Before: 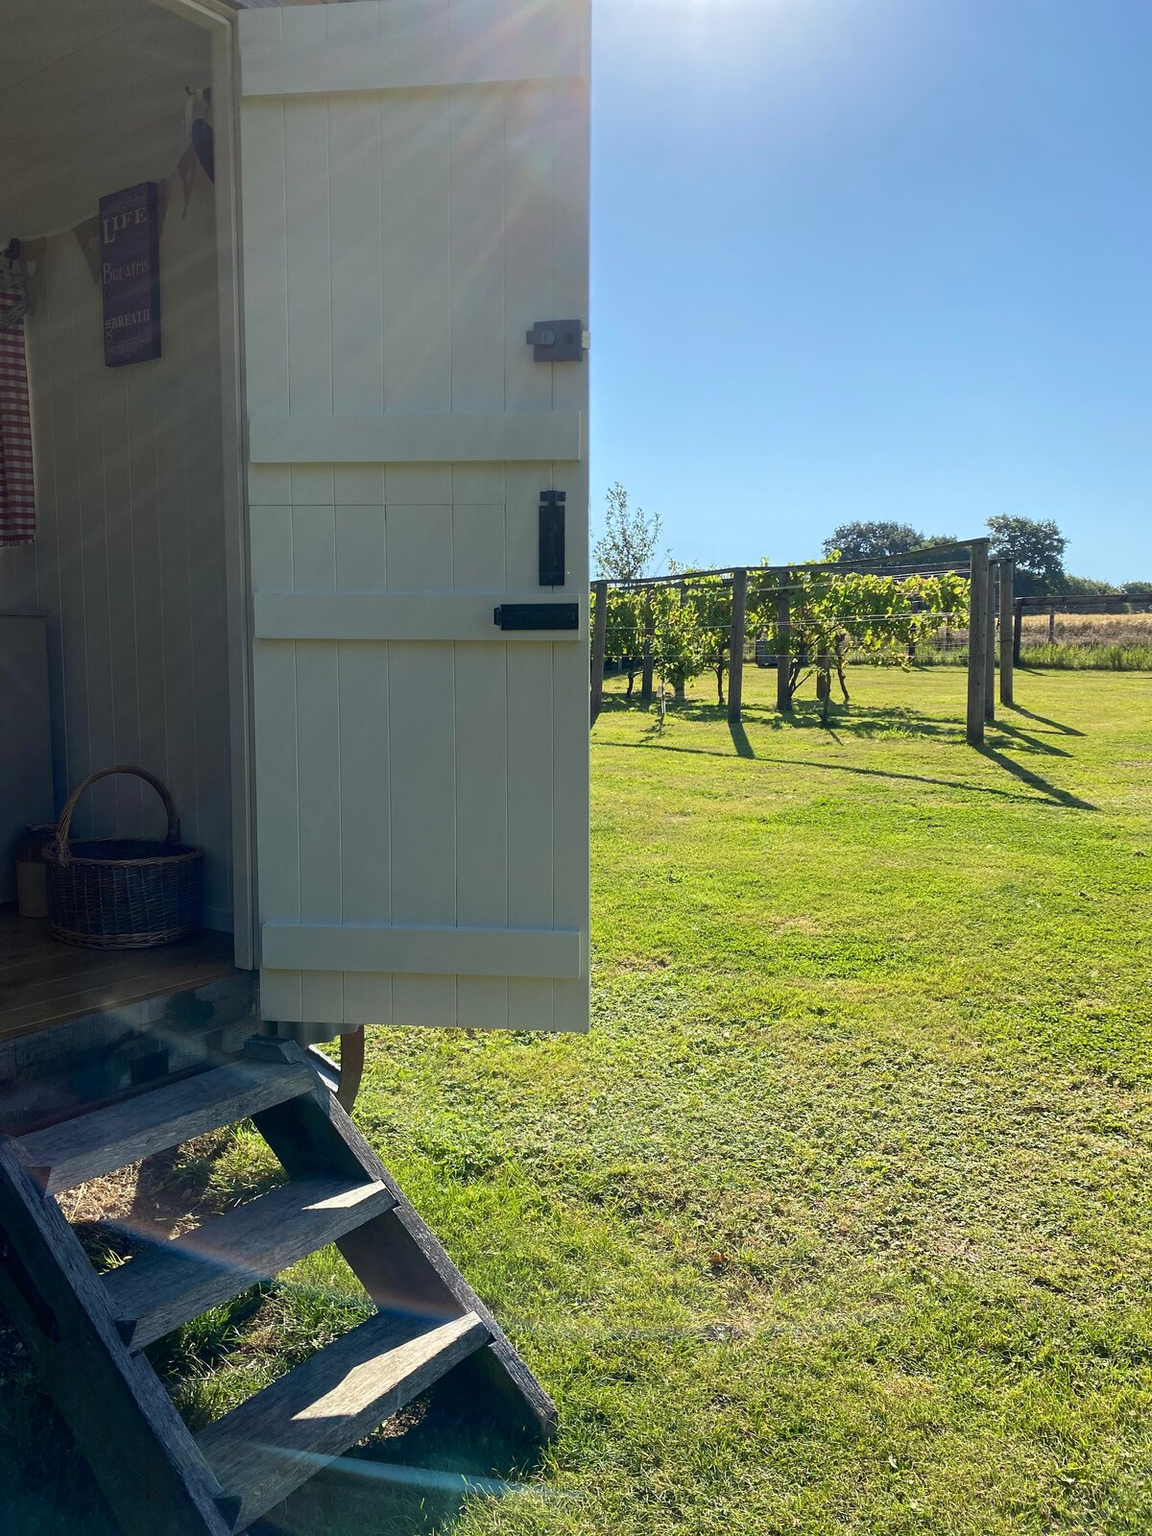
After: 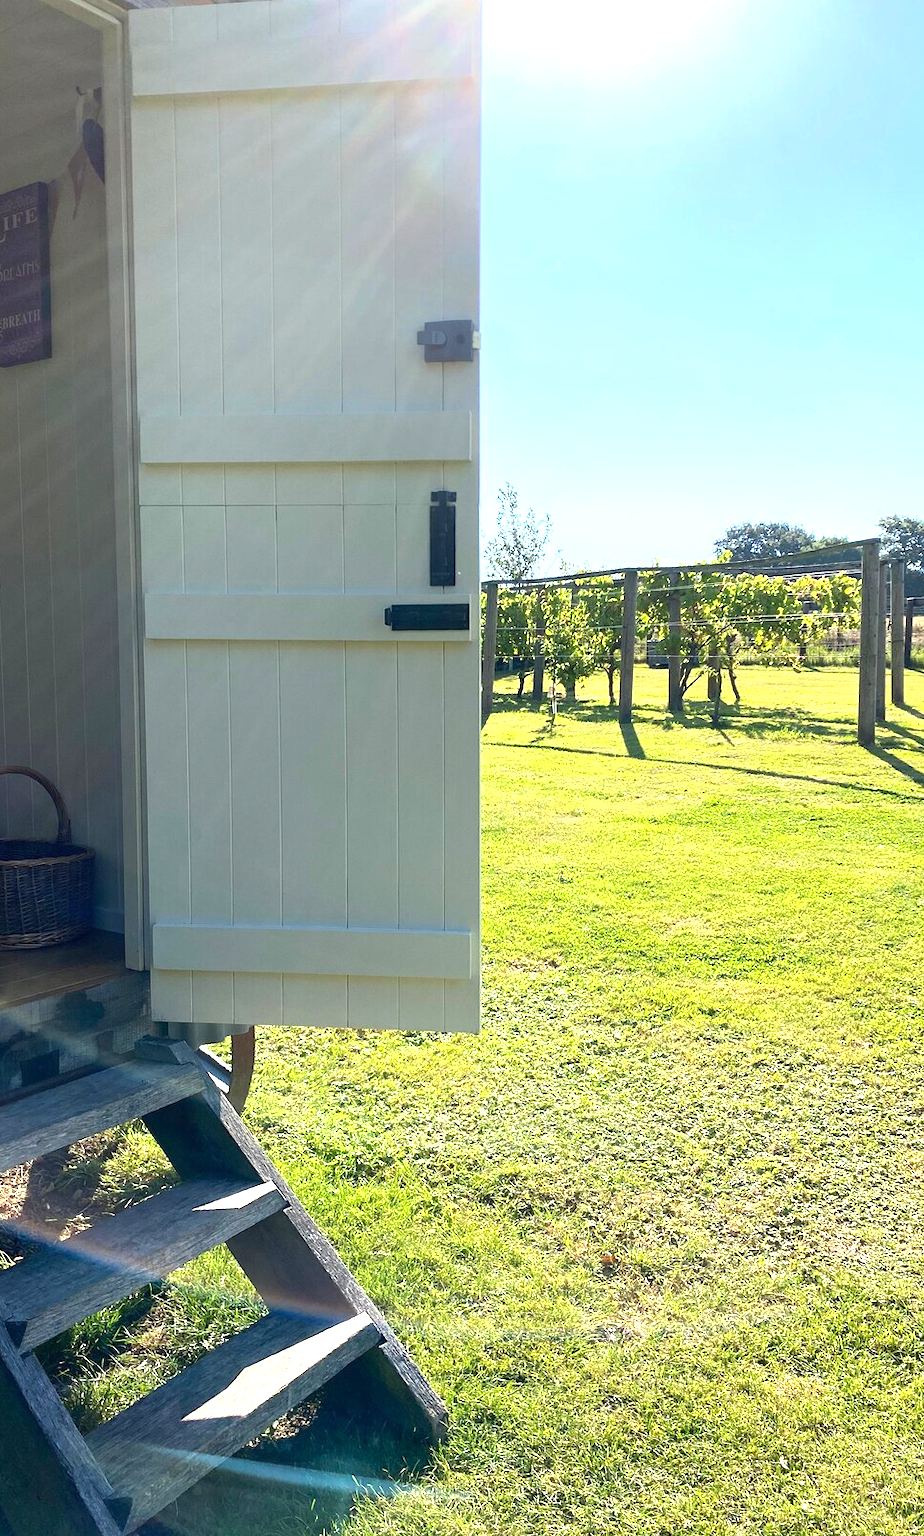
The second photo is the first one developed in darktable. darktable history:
tone equalizer: on, module defaults
crop and rotate: left 9.502%, right 10.27%
exposure: exposure 1.063 EV, compensate highlight preservation false
